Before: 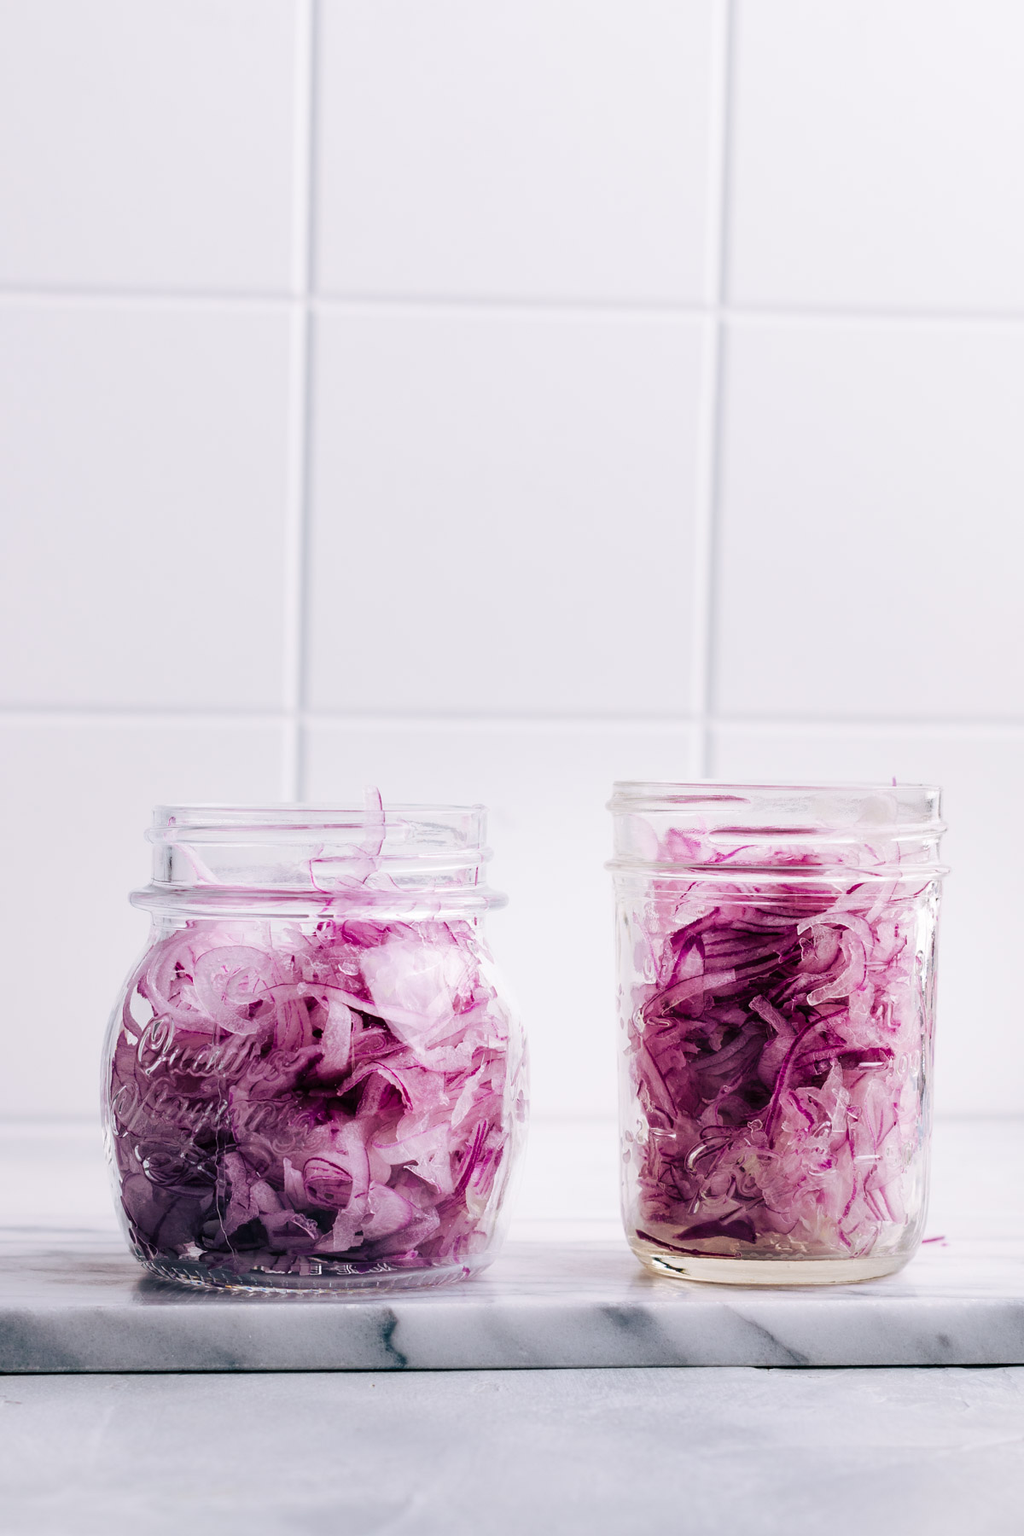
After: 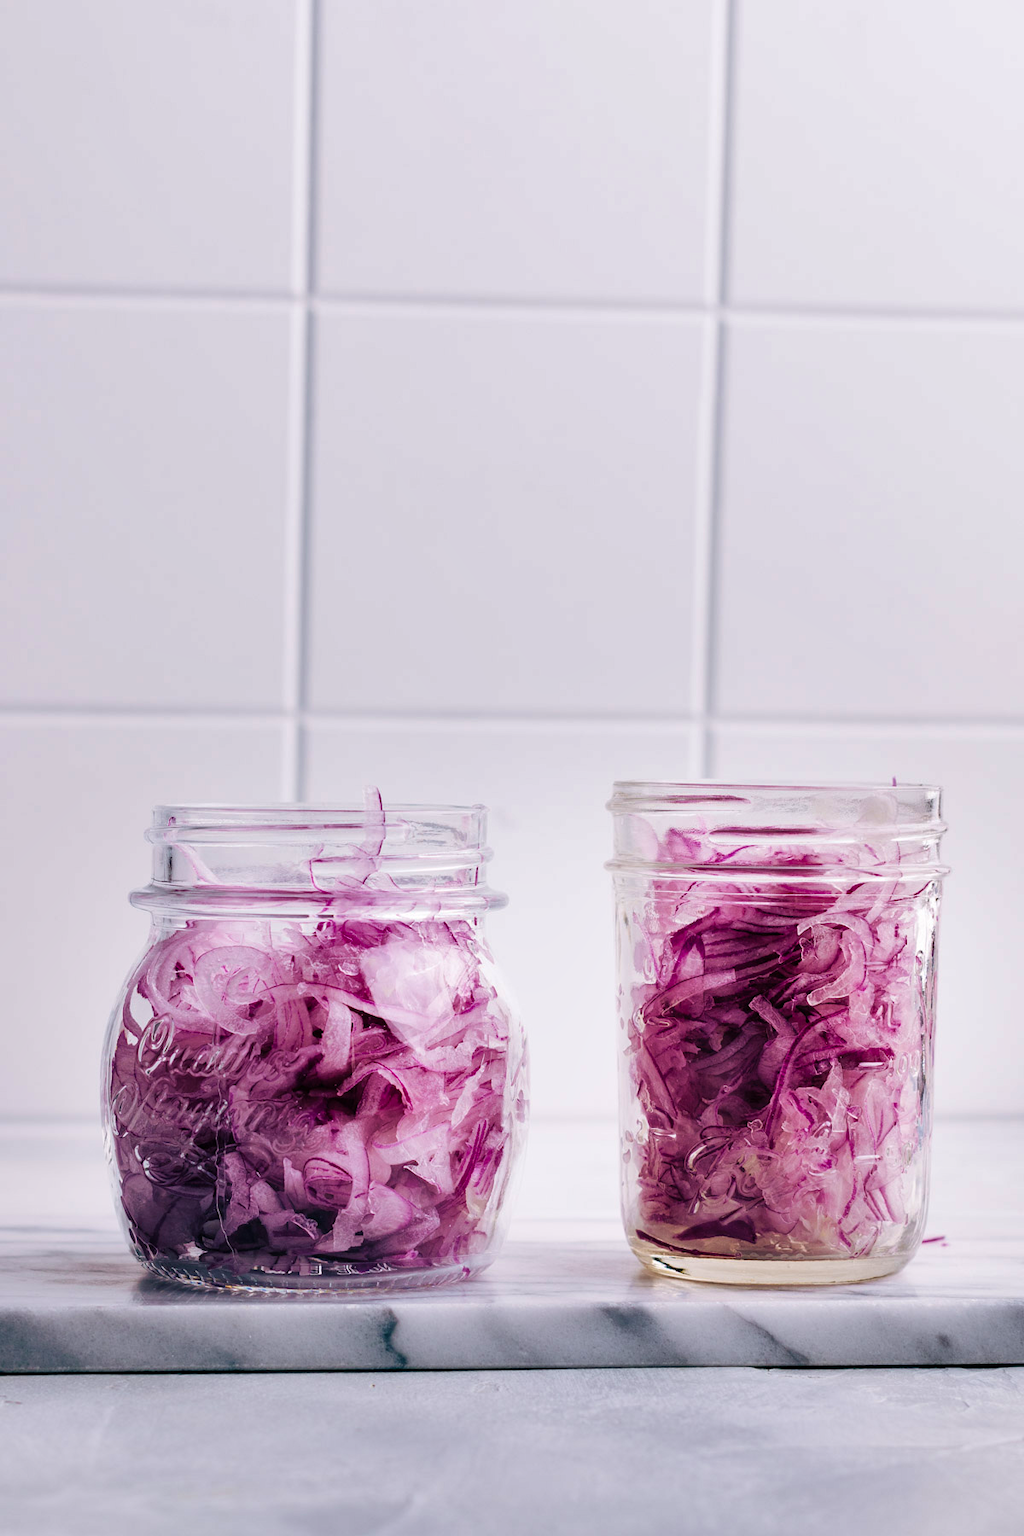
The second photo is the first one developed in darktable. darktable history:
shadows and highlights: shadows 60, soften with gaussian
velvia: on, module defaults
